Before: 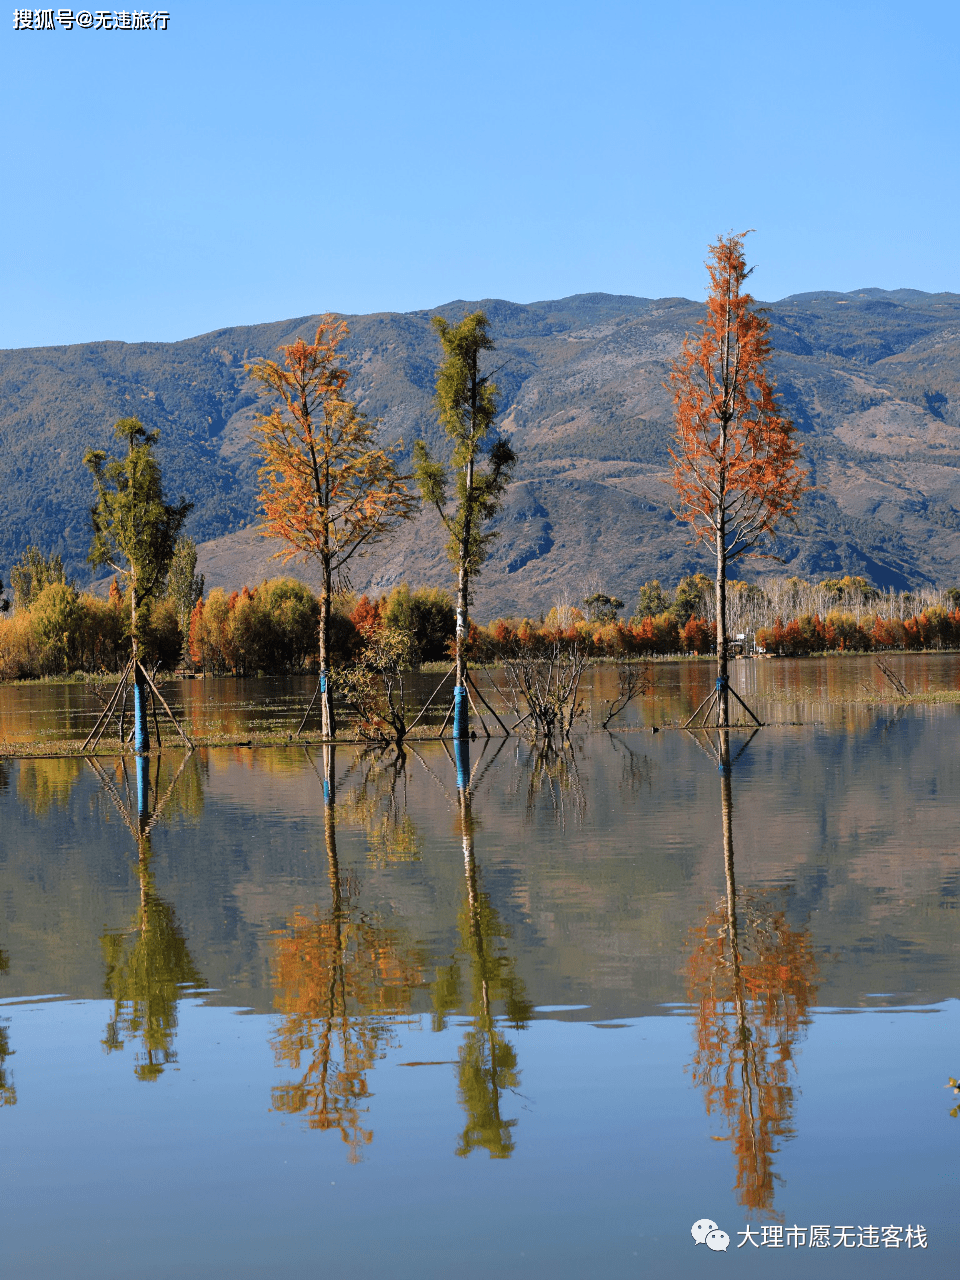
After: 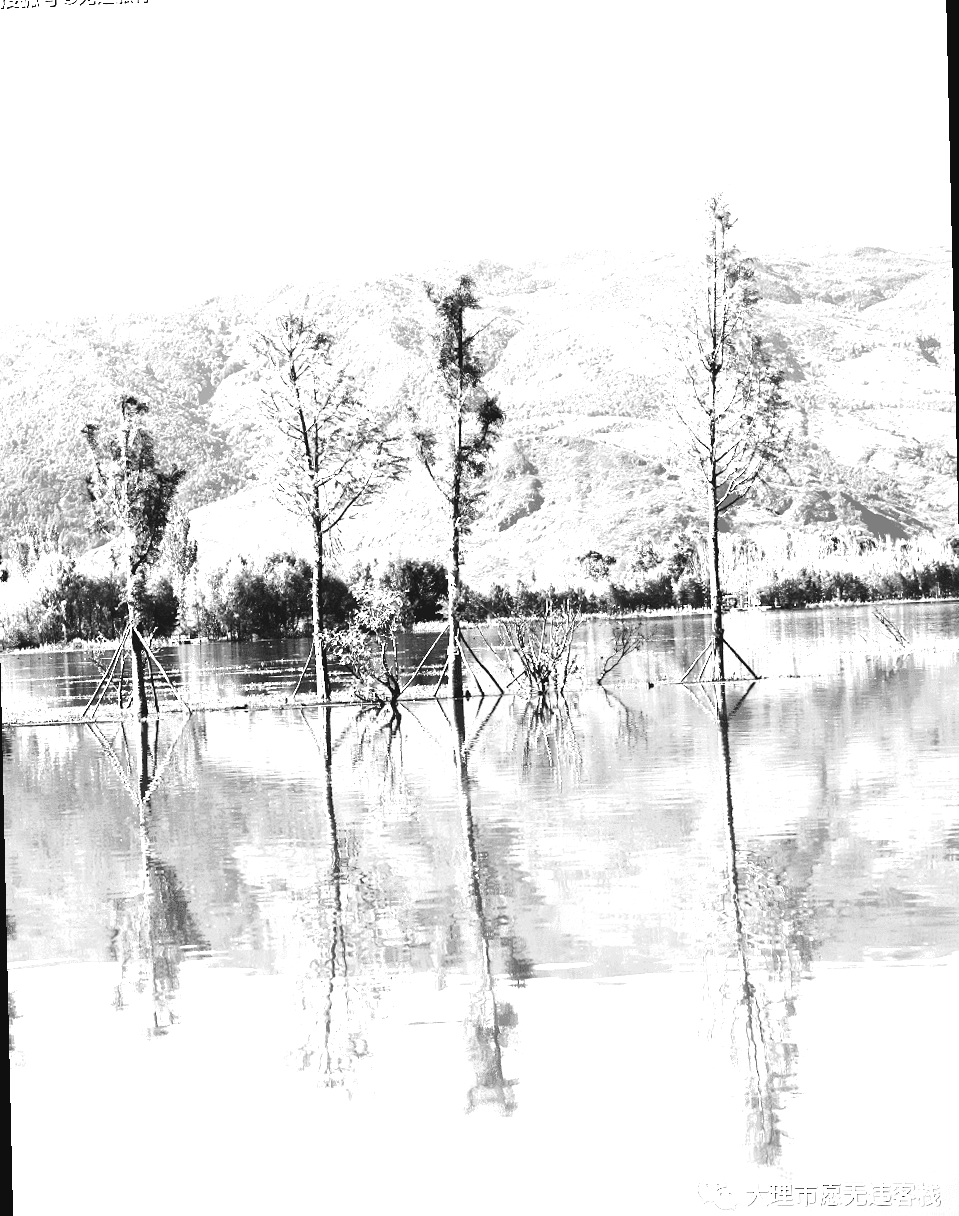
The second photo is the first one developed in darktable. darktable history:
exposure: exposure 2.04 EV, compensate highlight preservation false
rotate and perspective: rotation -1.32°, lens shift (horizontal) -0.031, crop left 0.015, crop right 0.985, crop top 0.047, crop bottom 0.982
contrast brightness saturation: saturation -1
tone equalizer: -8 EV -0.75 EV, -7 EV -0.7 EV, -6 EV -0.6 EV, -5 EV -0.4 EV, -3 EV 0.4 EV, -2 EV 0.6 EV, -1 EV 0.7 EV, +0 EV 0.75 EV, edges refinement/feathering 500, mask exposure compensation -1.57 EV, preserve details no
color balance rgb: shadows lift › chroma 2%, shadows lift › hue 219.6°, power › hue 313.2°, highlights gain › chroma 3%, highlights gain › hue 75.6°, global offset › luminance 0.5%, perceptual saturation grading › global saturation 15.33%, perceptual saturation grading › highlights -19.33%, perceptual saturation grading › shadows 20%, global vibrance 20%
